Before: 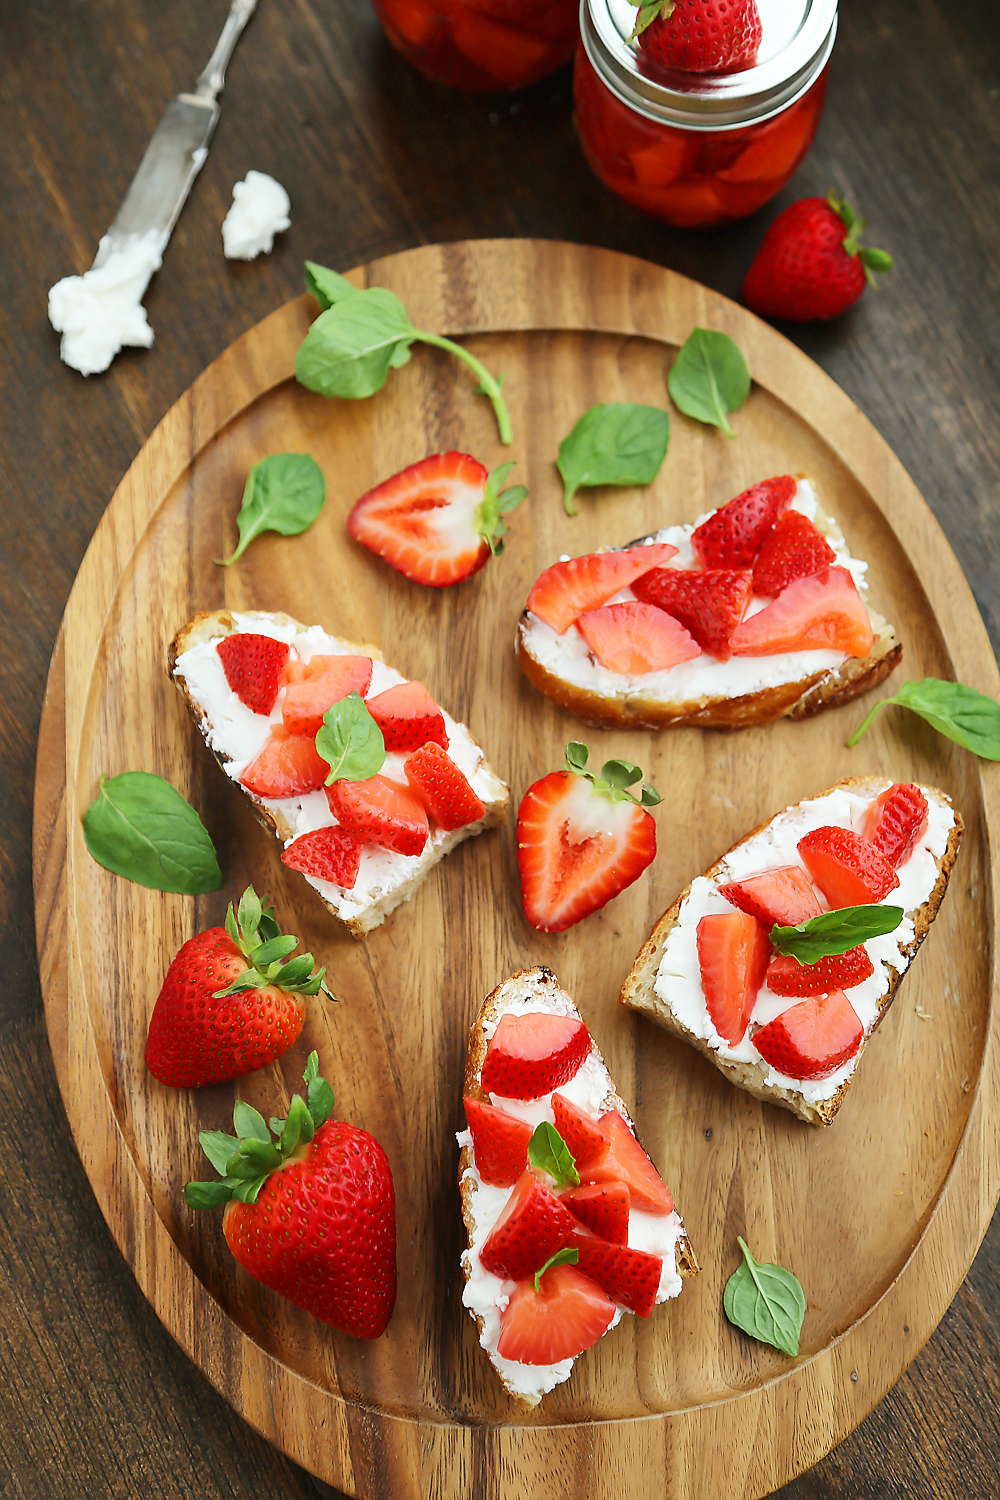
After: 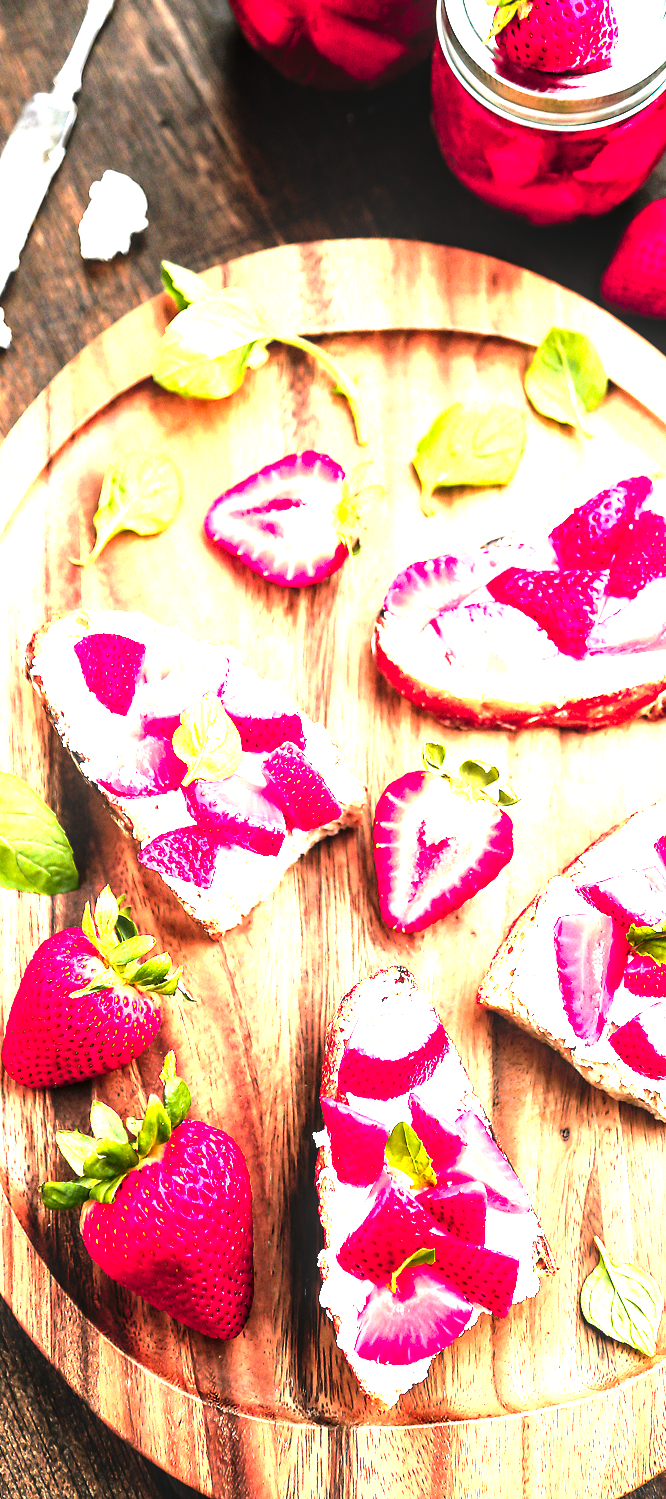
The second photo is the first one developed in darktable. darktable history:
color zones: curves: ch1 [(0.239, 0.552) (0.75, 0.5)]; ch2 [(0.25, 0.462) (0.749, 0.457)], mix 25.94%
crop and rotate: left 14.385%, right 18.948%
filmic rgb: black relative exposure -7.65 EV, white relative exposure 4.56 EV, hardness 3.61
white balance: red 1.004, blue 1.096
levels: levels [0, 0.281, 0.562]
tone equalizer: -8 EV -0.75 EV, -7 EV -0.7 EV, -6 EV -0.6 EV, -5 EV -0.4 EV, -3 EV 0.4 EV, -2 EV 0.6 EV, -1 EV 0.7 EV, +0 EV 0.75 EV, edges refinement/feathering 500, mask exposure compensation -1.57 EV, preserve details no
local contrast: detail 130%
